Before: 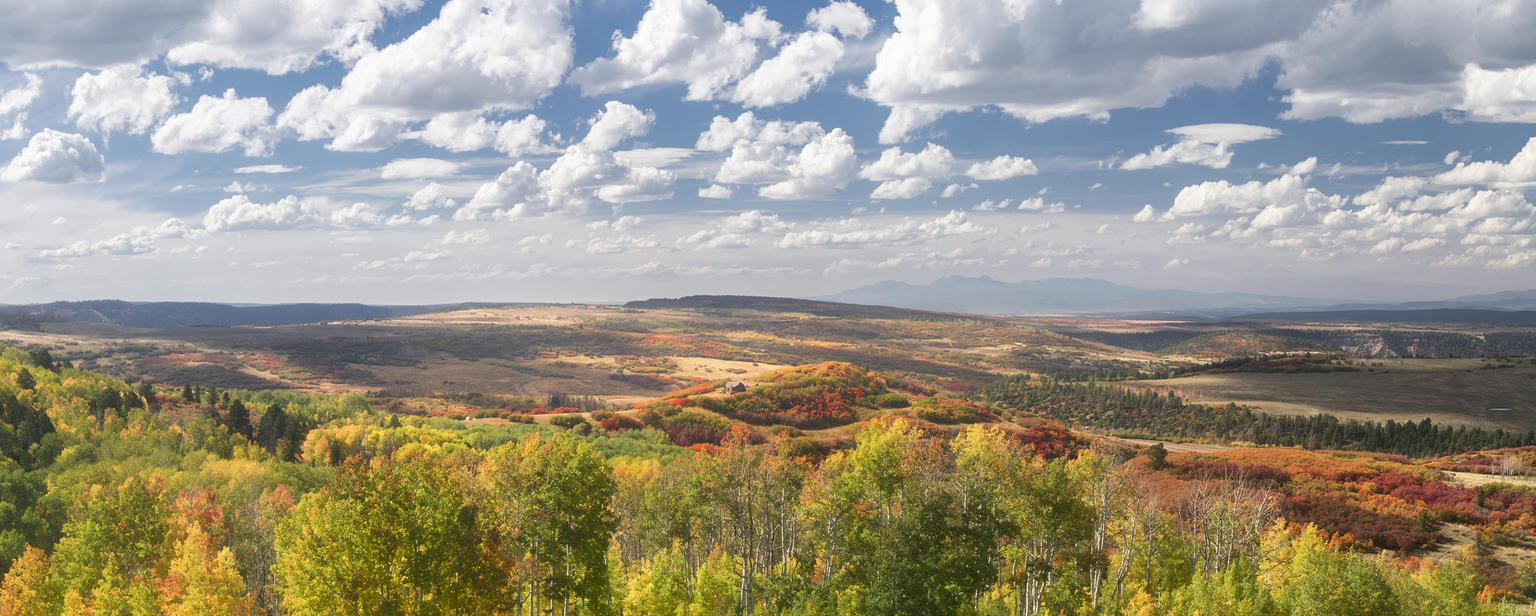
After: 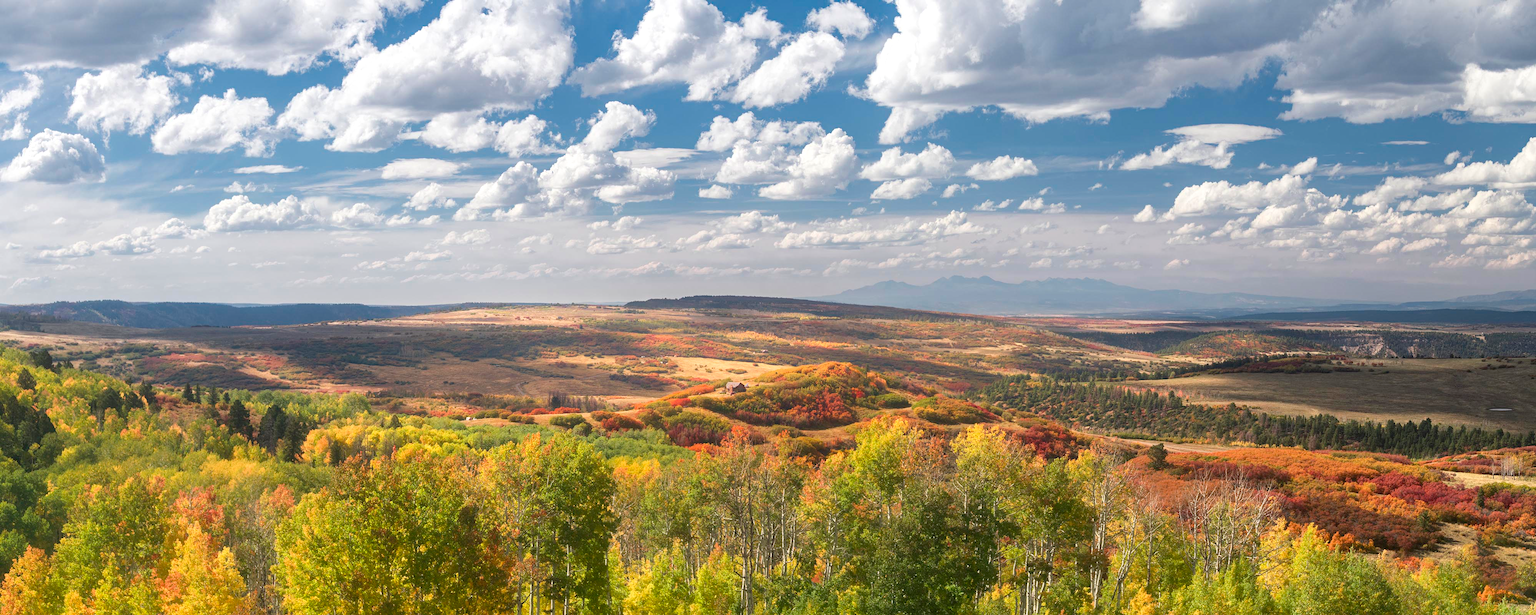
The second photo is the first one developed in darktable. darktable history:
exposure: black level correction 0, exposure 1.1 EV, compensate exposure bias true, compensate highlight preservation false
haze removal: strength 0.29, distance 0.25, compatibility mode true, adaptive false
